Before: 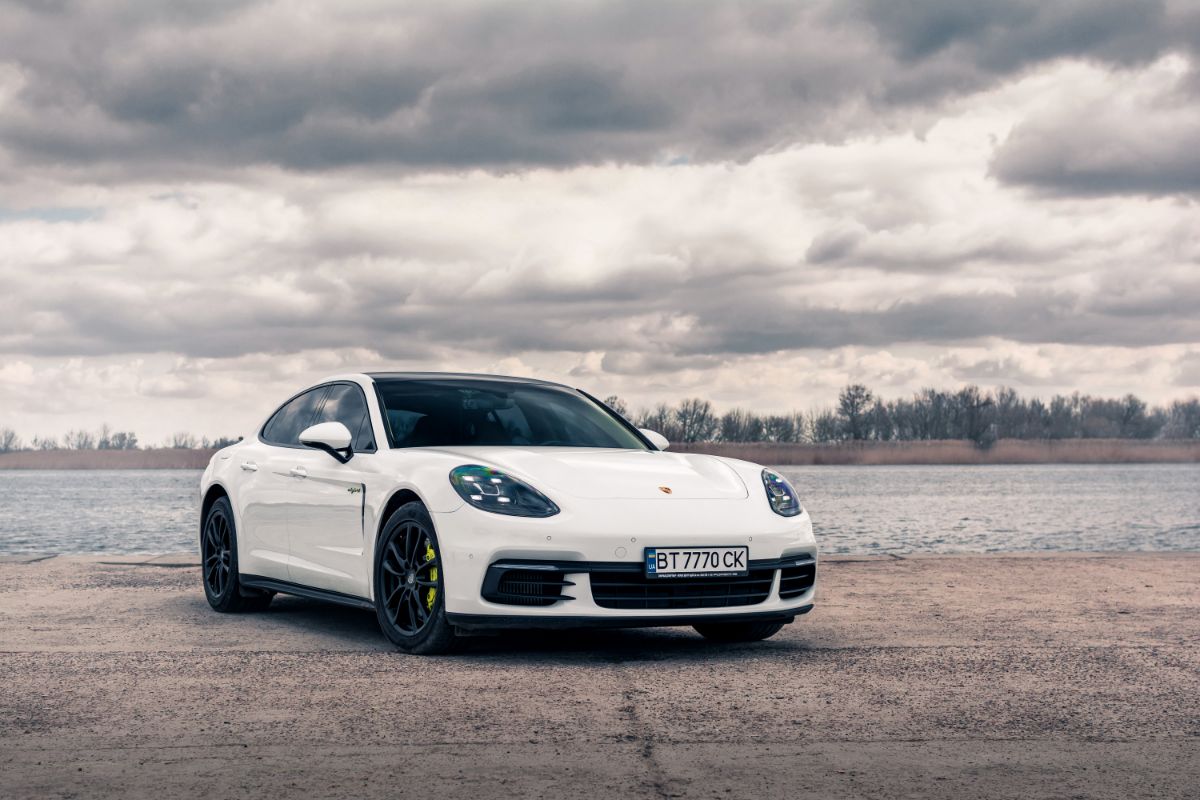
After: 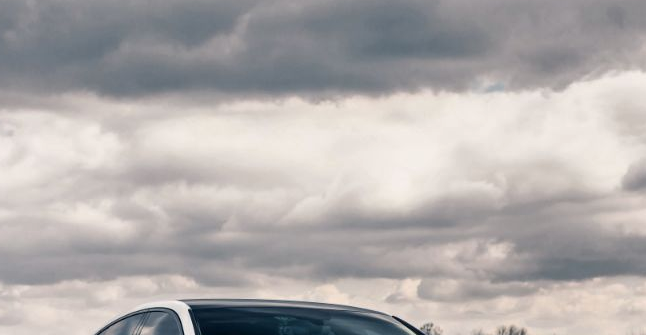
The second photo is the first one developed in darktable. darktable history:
crop: left 15.352%, top 9.125%, right 30.748%, bottom 48.983%
shadows and highlights: shadows 21.03, highlights -36.83, soften with gaussian
